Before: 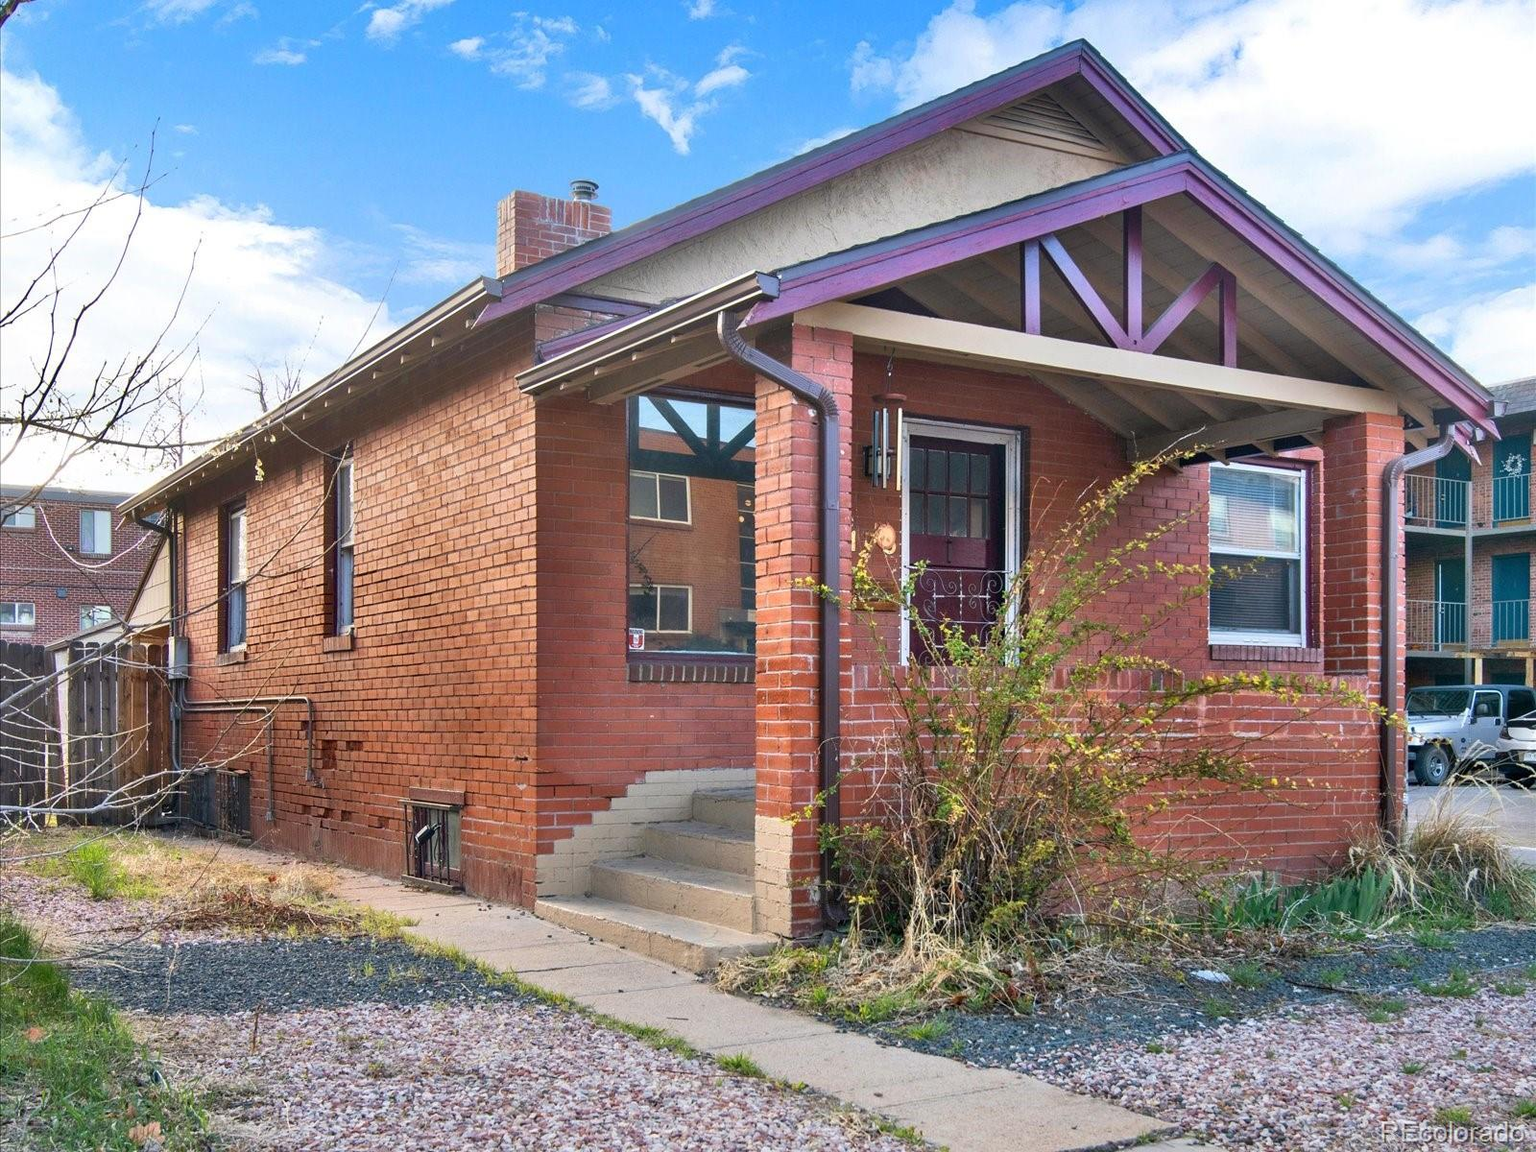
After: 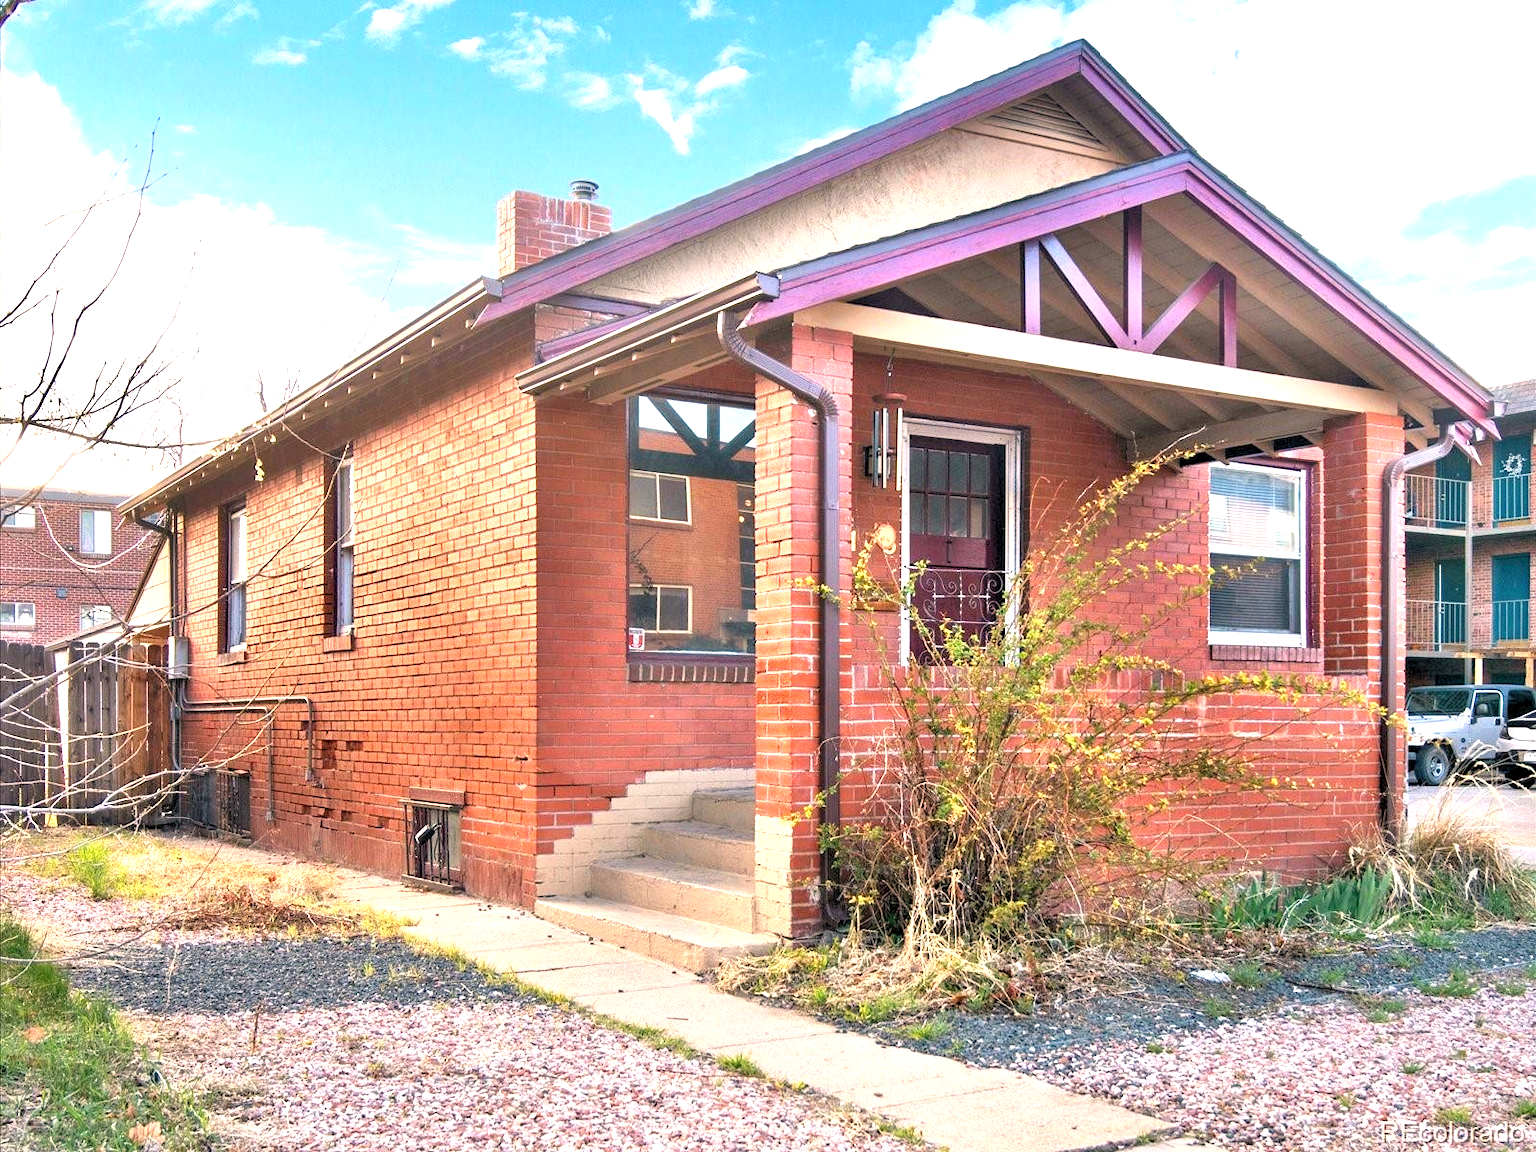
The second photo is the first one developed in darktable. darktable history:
exposure: black level correction 0, exposure 0.7 EV, compensate exposure bias true, compensate highlight preservation false
white balance: red 1.127, blue 0.943
rgb levels: levels [[0.01, 0.419, 0.839], [0, 0.5, 1], [0, 0.5, 1]]
